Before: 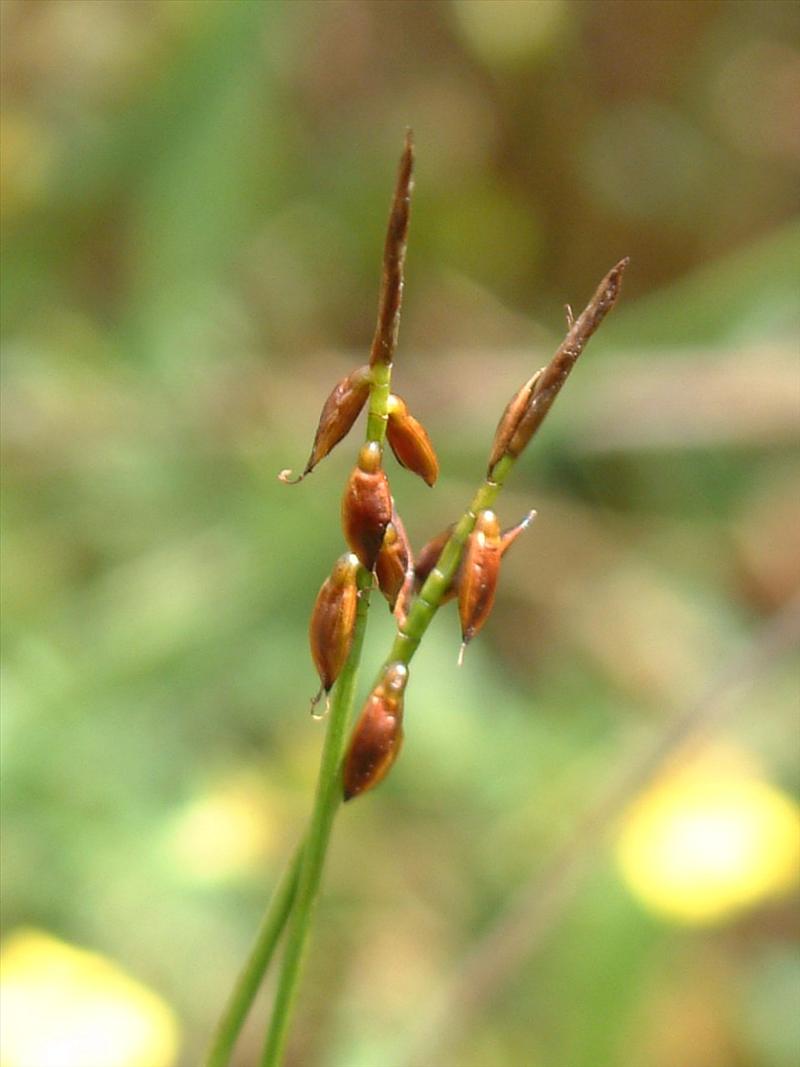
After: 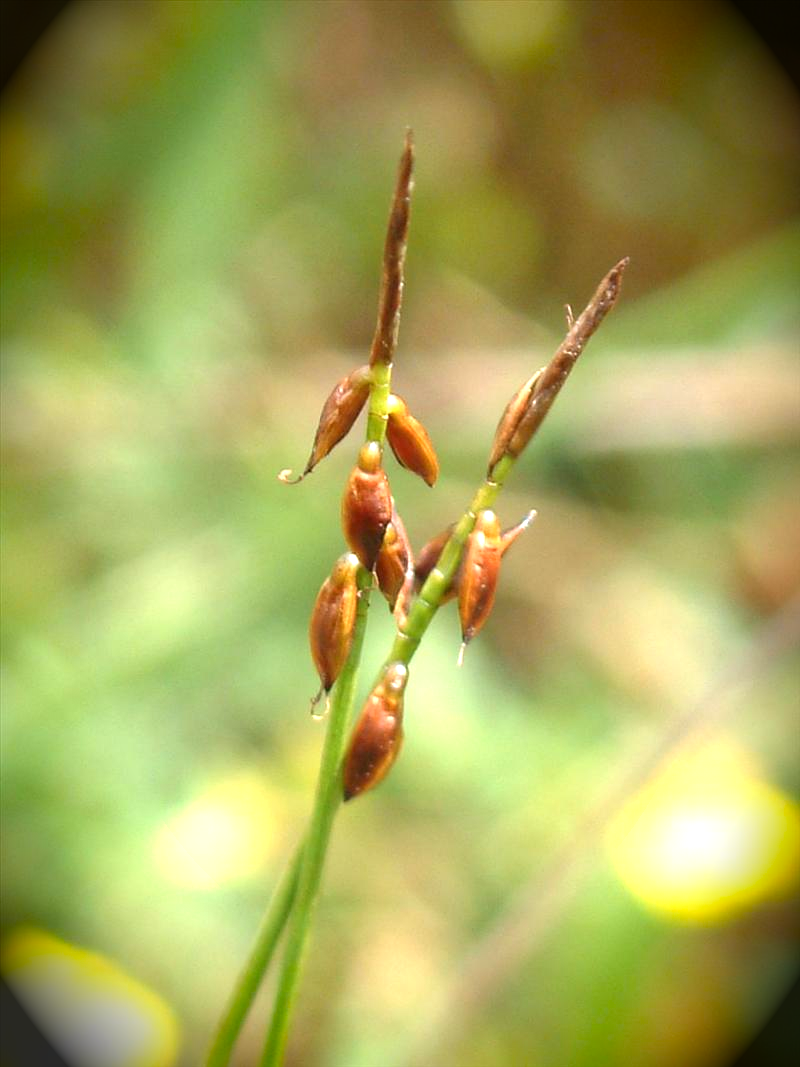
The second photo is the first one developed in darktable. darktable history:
vignetting: brightness -0.987, saturation 0.499, automatic ratio true, unbound false
exposure: black level correction 0, exposure 0.694 EV, compensate highlight preservation false
